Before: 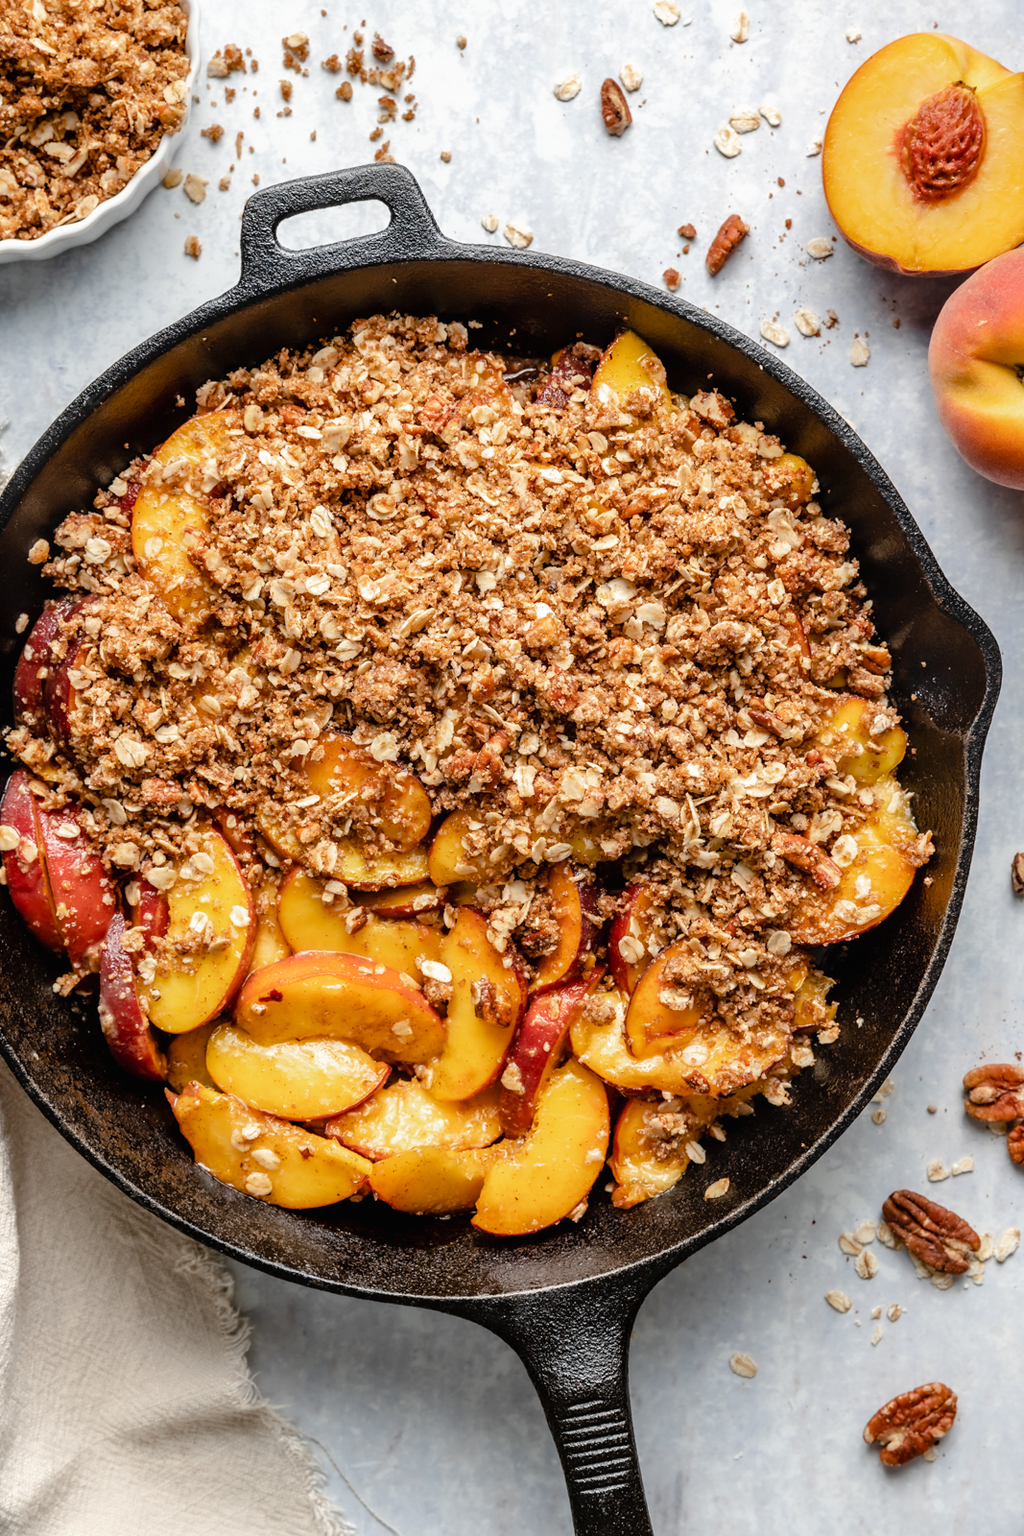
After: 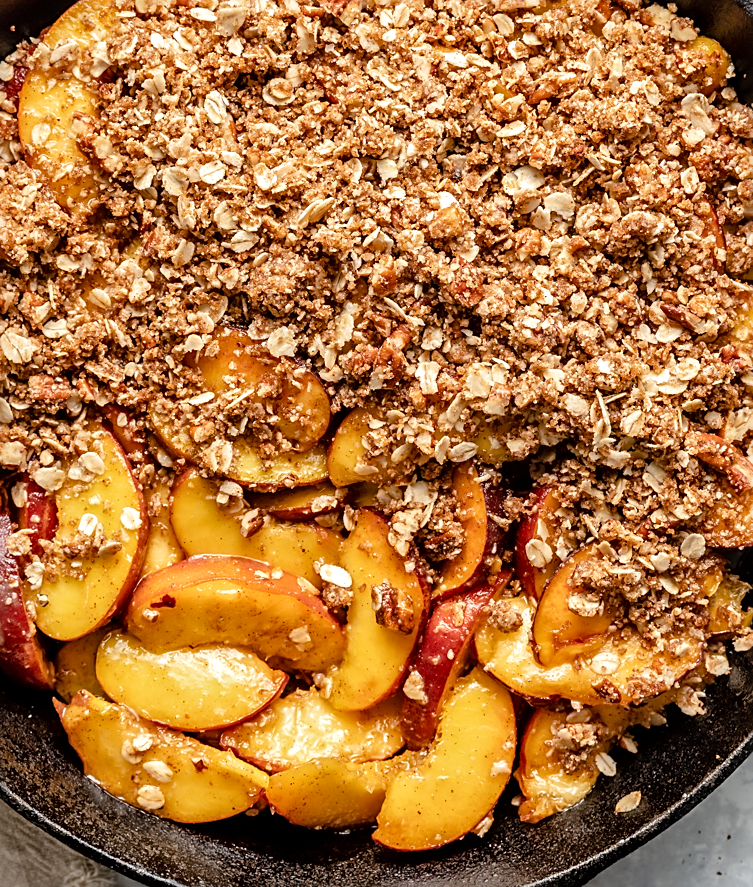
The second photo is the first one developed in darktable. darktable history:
crop: left 11.166%, top 27.272%, right 18.248%, bottom 17.269%
sharpen: on, module defaults
local contrast: mode bilateral grid, contrast 21, coarseness 21, detail 150%, midtone range 0.2
